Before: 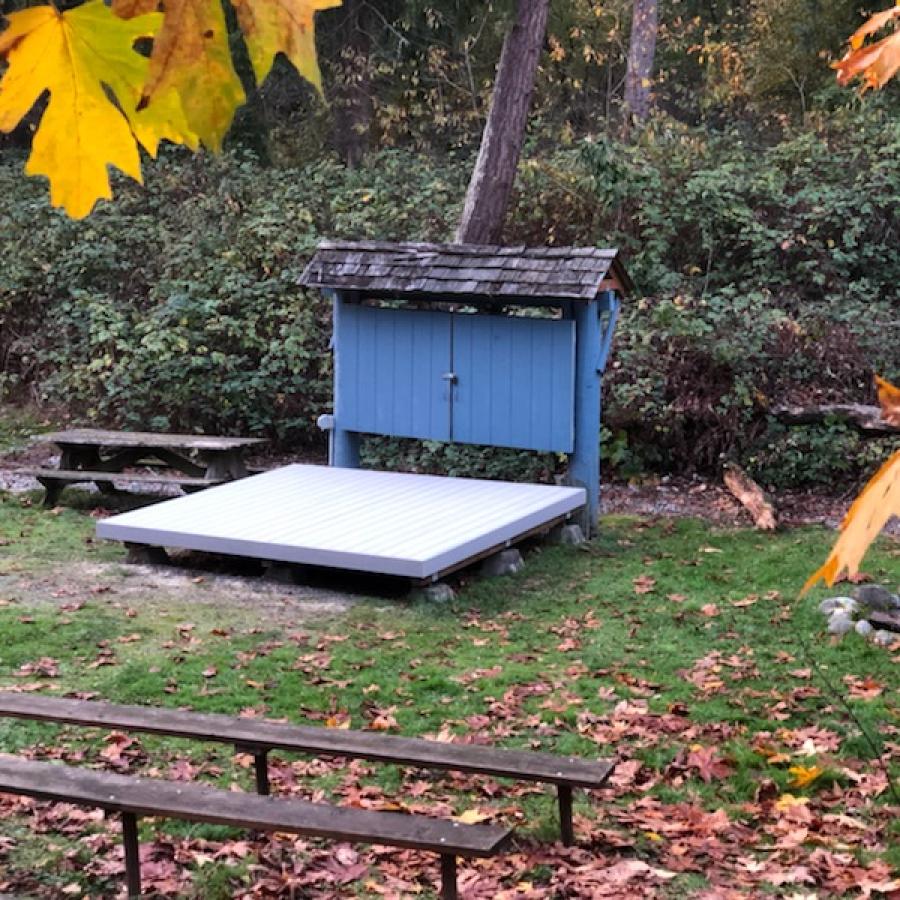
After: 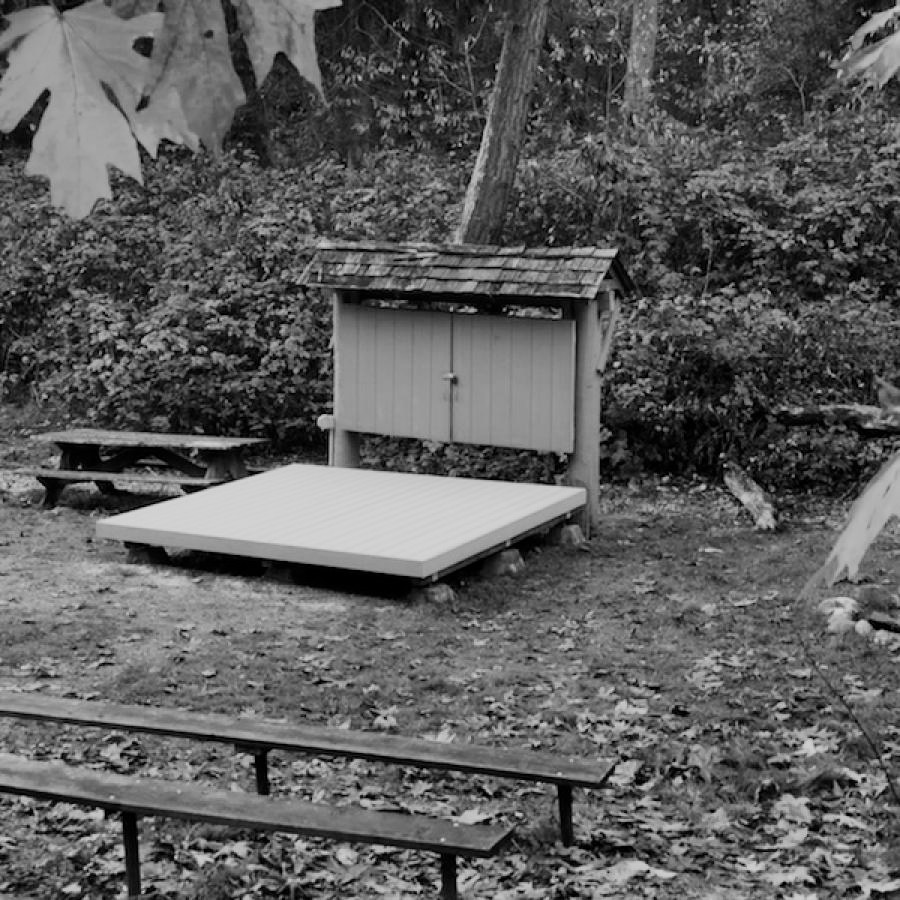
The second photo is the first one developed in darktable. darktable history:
filmic rgb: black relative exposure -16 EV, white relative exposure 6.1 EV, hardness 5.21, iterations of high-quality reconstruction 0
color calibration: output gray [0.18, 0.41, 0.41, 0], gray › normalize channels true, illuminant as shot in camera, x 0.358, y 0.373, temperature 4628.91 K, gamut compression 0.019
